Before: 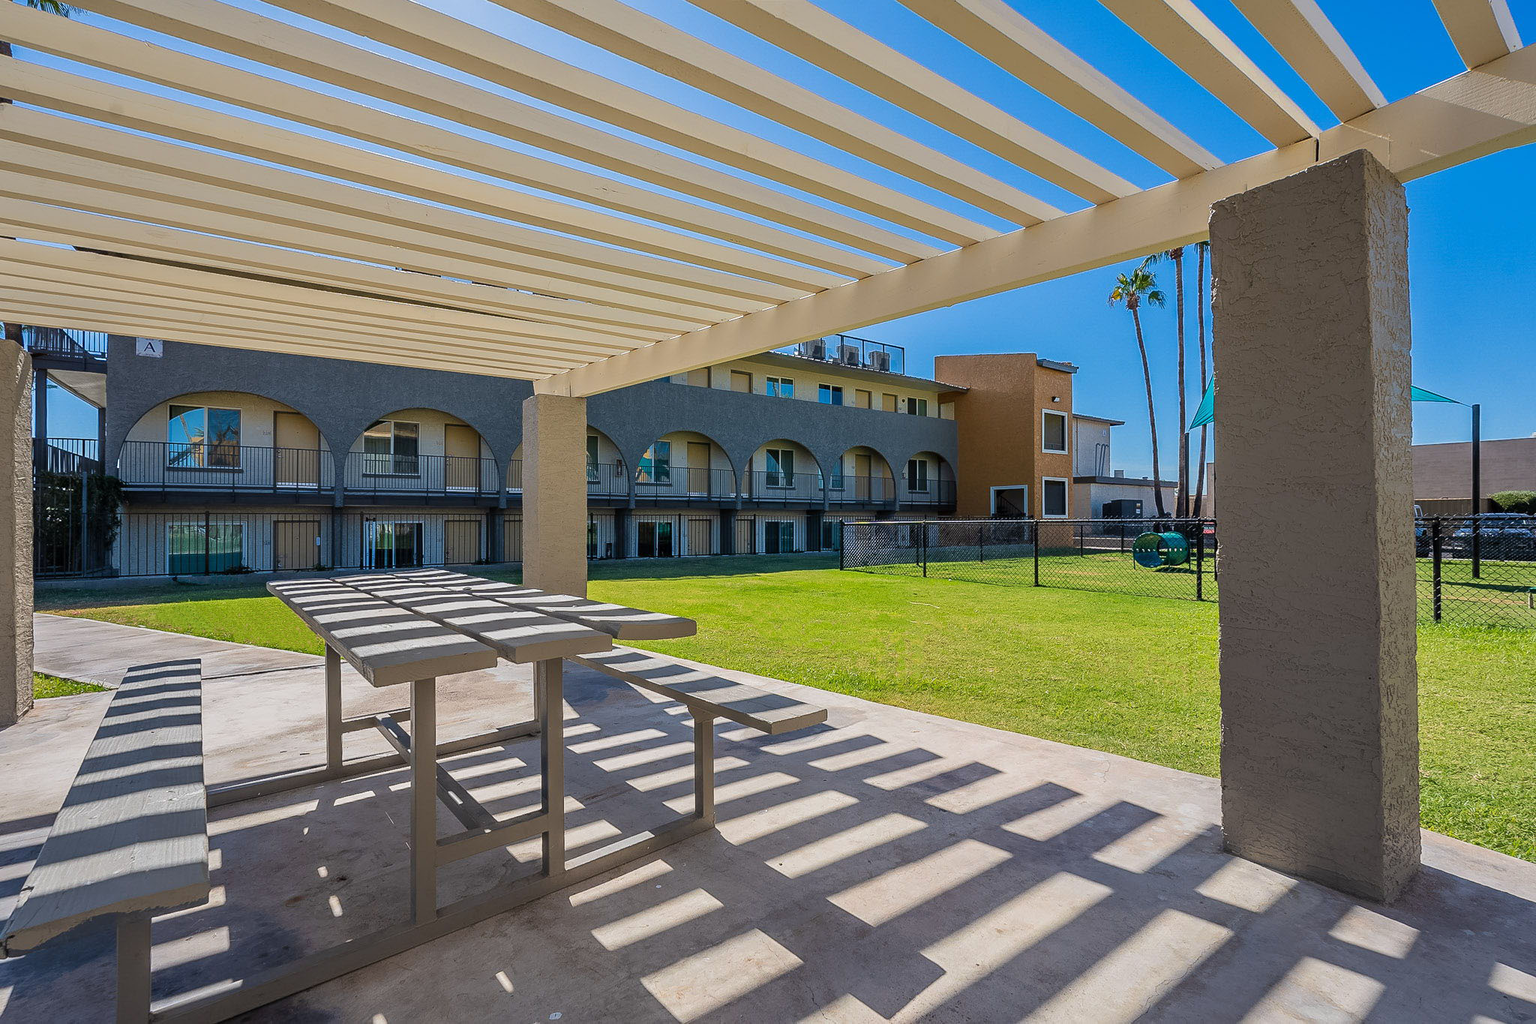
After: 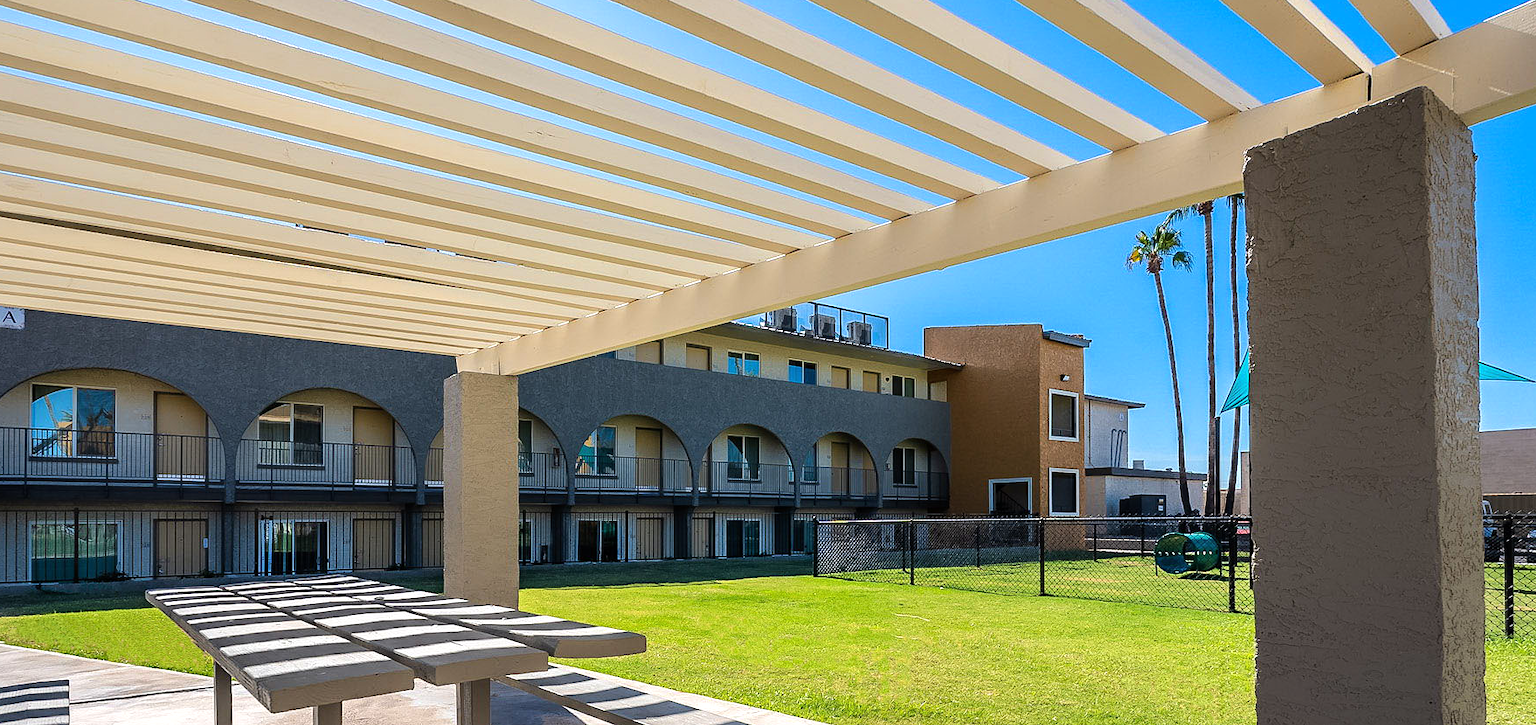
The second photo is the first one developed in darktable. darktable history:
tone equalizer: -8 EV -0.74 EV, -7 EV -0.697 EV, -6 EV -0.586 EV, -5 EV -0.38 EV, -3 EV 0.367 EV, -2 EV 0.6 EV, -1 EV 0.683 EV, +0 EV 0.722 EV, smoothing diameter 2.01%, edges refinement/feathering 18.83, mask exposure compensation -1.57 EV, filter diffusion 5
crop and rotate: left 9.244%, top 7.336%, right 4.887%, bottom 31.849%
